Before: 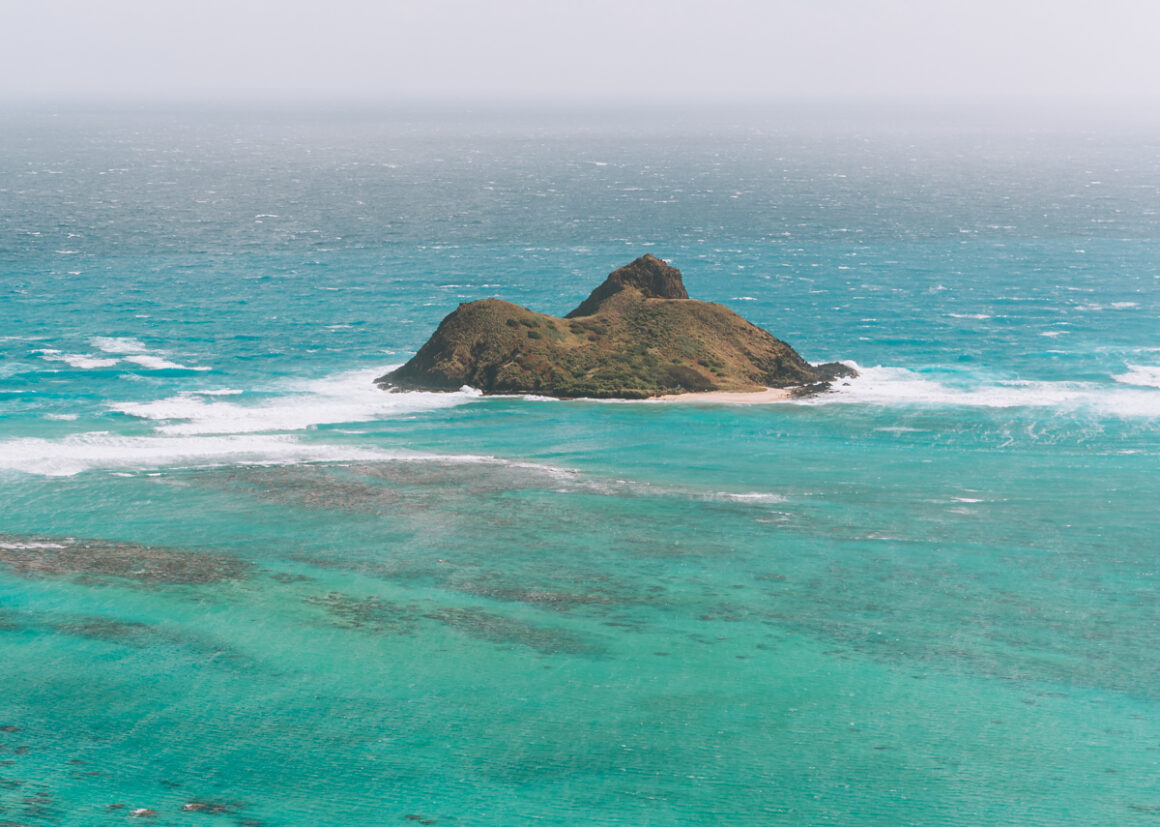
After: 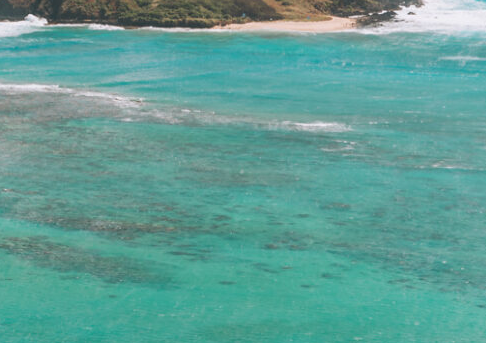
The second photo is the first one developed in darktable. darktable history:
crop: left 37.543%, top 44.879%, right 20.54%, bottom 13.64%
